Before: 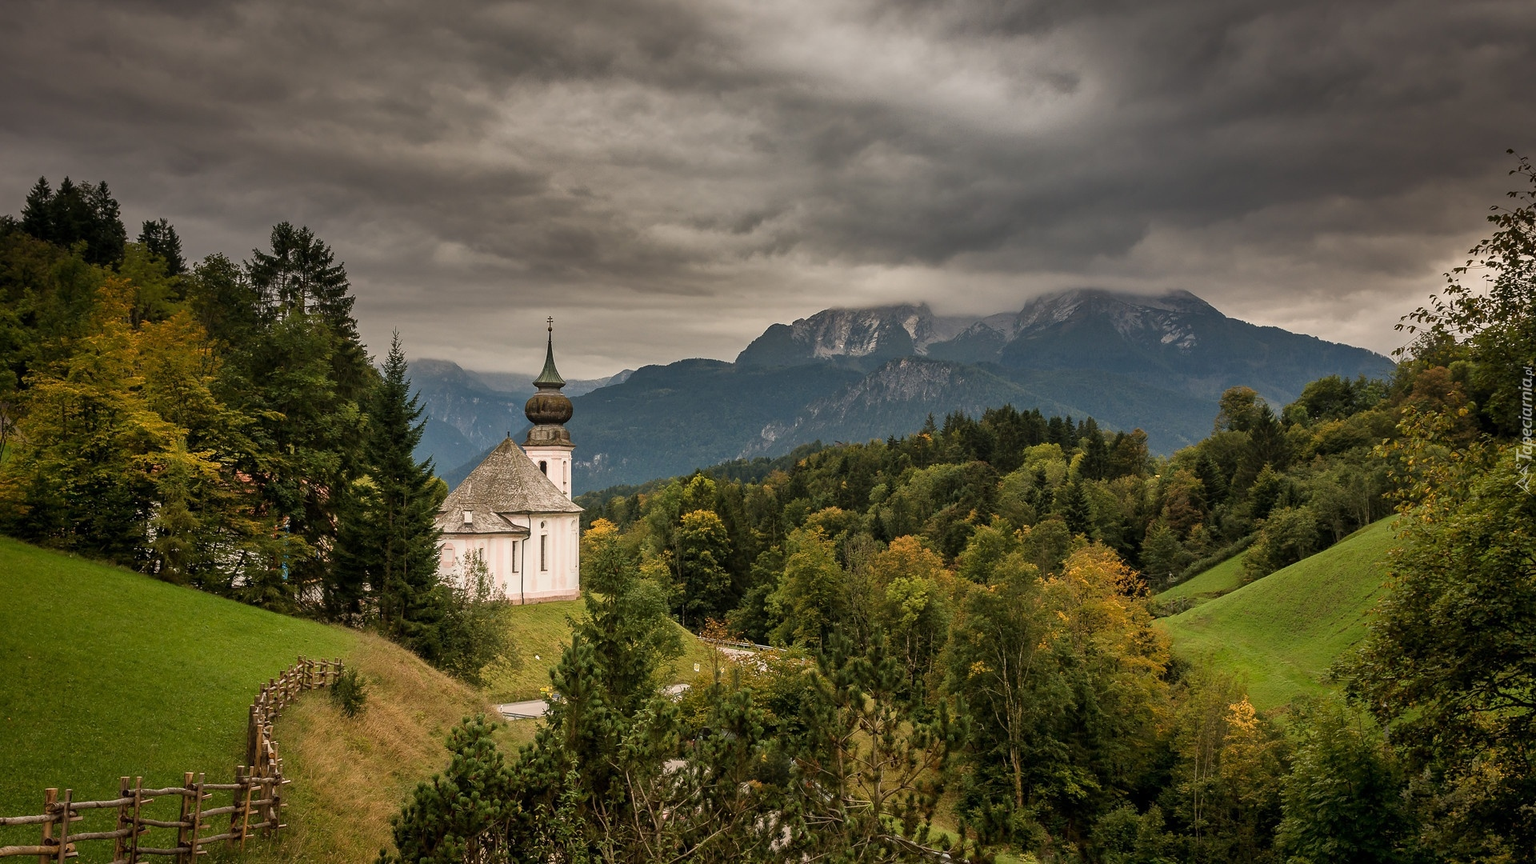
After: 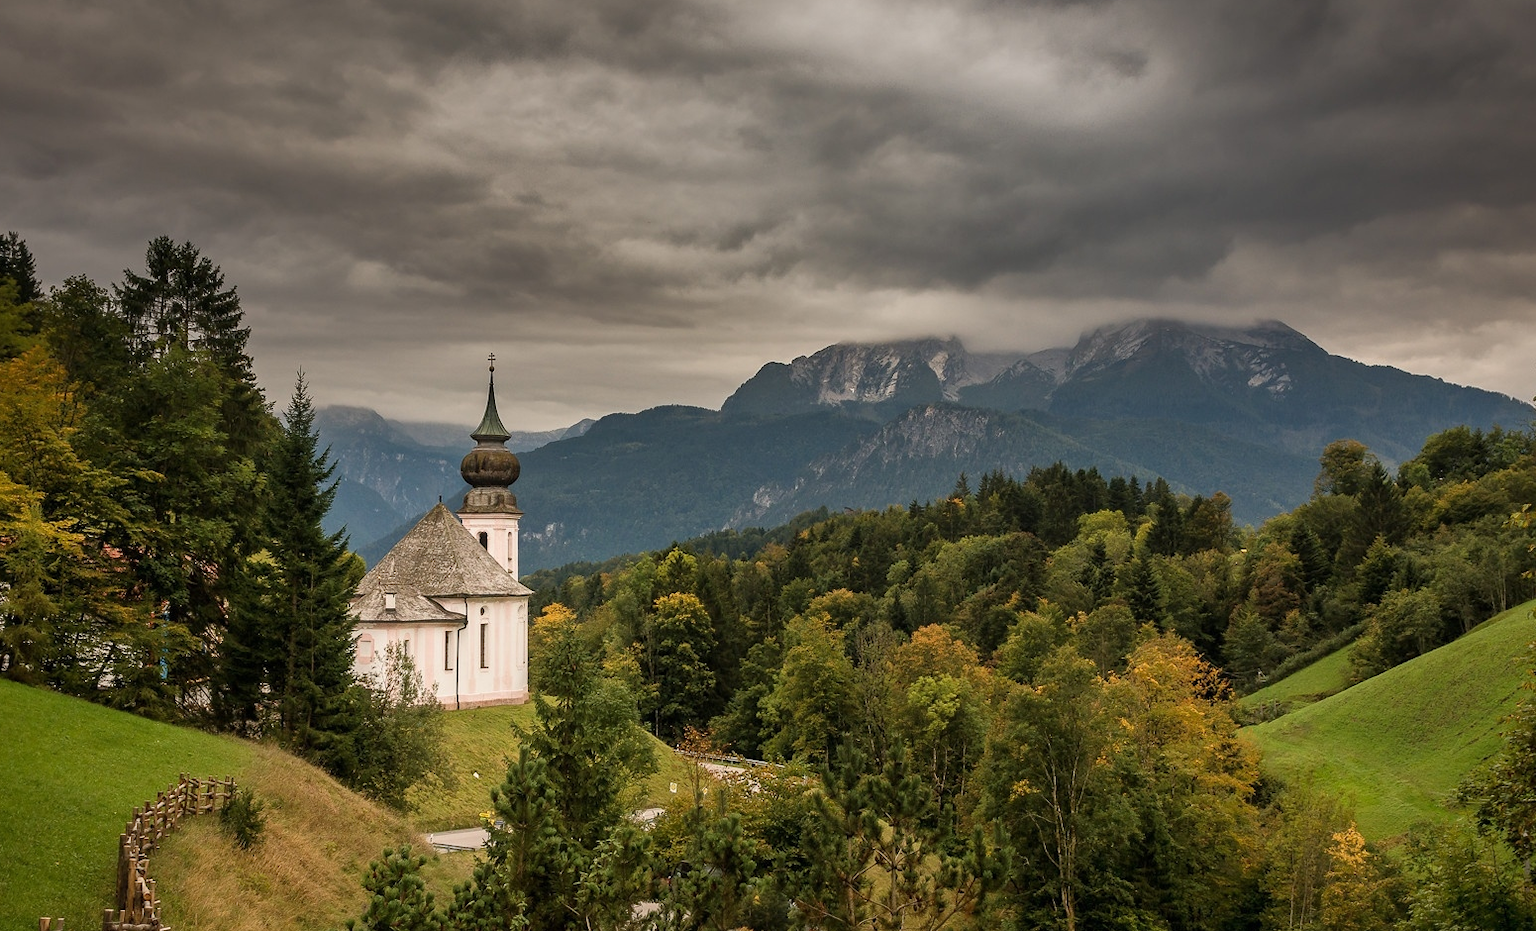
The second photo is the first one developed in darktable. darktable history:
tone equalizer: edges refinement/feathering 500, mask exposure compensation -1.57 EV, preserve details no
crop: left 9.987%, top 3.622%, right 9.218%, bottom 9.2%
